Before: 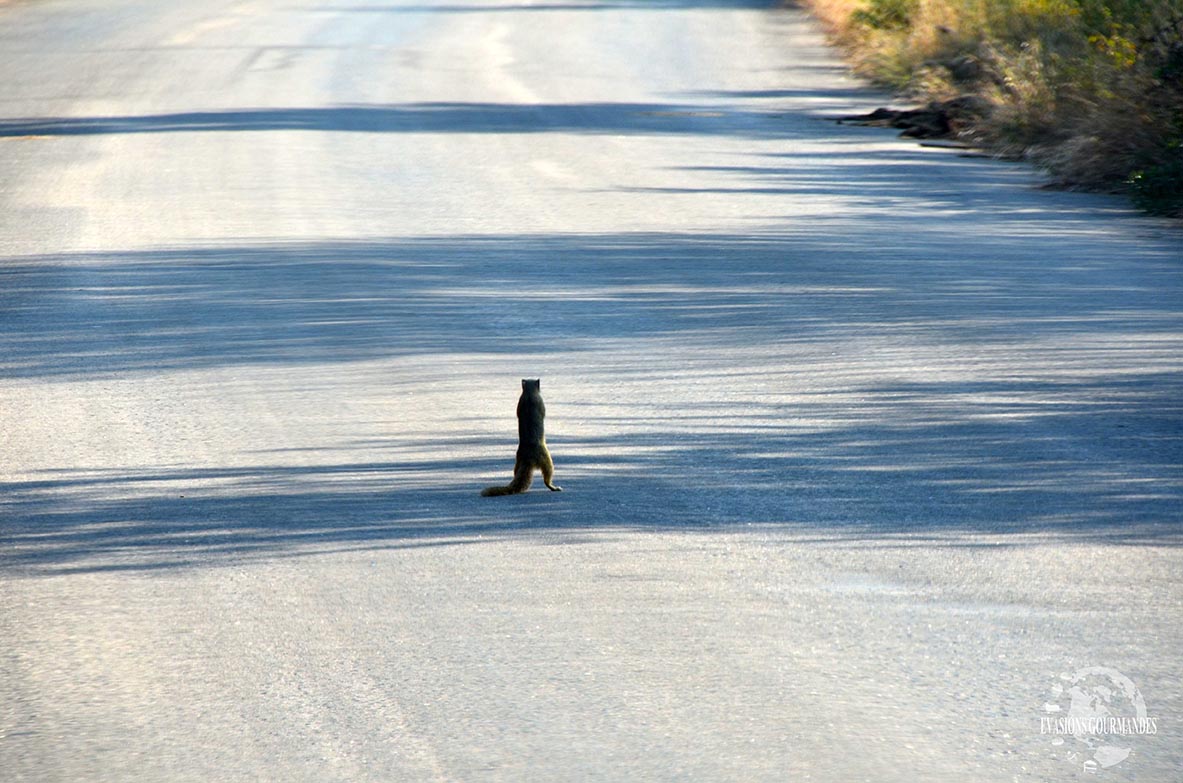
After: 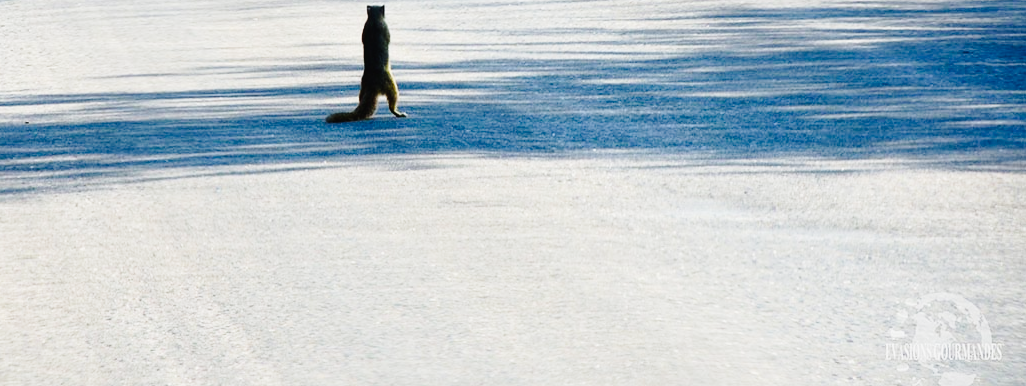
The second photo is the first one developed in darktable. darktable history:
crop and rotate: left 13.259%, top 47.867%, bottom 2.818%
tone curve: curves: ch0 [(0.003, 0.023) (0.071, 0.052) (0.236, 0.197) (0.466, 0.557) (0.644, 0.748) (0.803, 0.88) (0.994, 0.968)]; ch1 [(0, 0) (0.262, 0.227) (0.417, 0.386) (0.469, 0.467) (0.502, 0.498) (0.528, 0.53) (0.573, 0.57) (0.605, 0.621) (0.644, 0.671) (0.686, 0.728) (0.994, 0.987)]; ch2 [(0, 0) (0.262, 0.188) (0.385, 0.353) (0.427, 0.424) (0.495, 0.493) (0.515, 0.534) (0.547, 0.556) (0.589, 0.613) (0.644, 0.748) (1, 1)], preserve colors none
